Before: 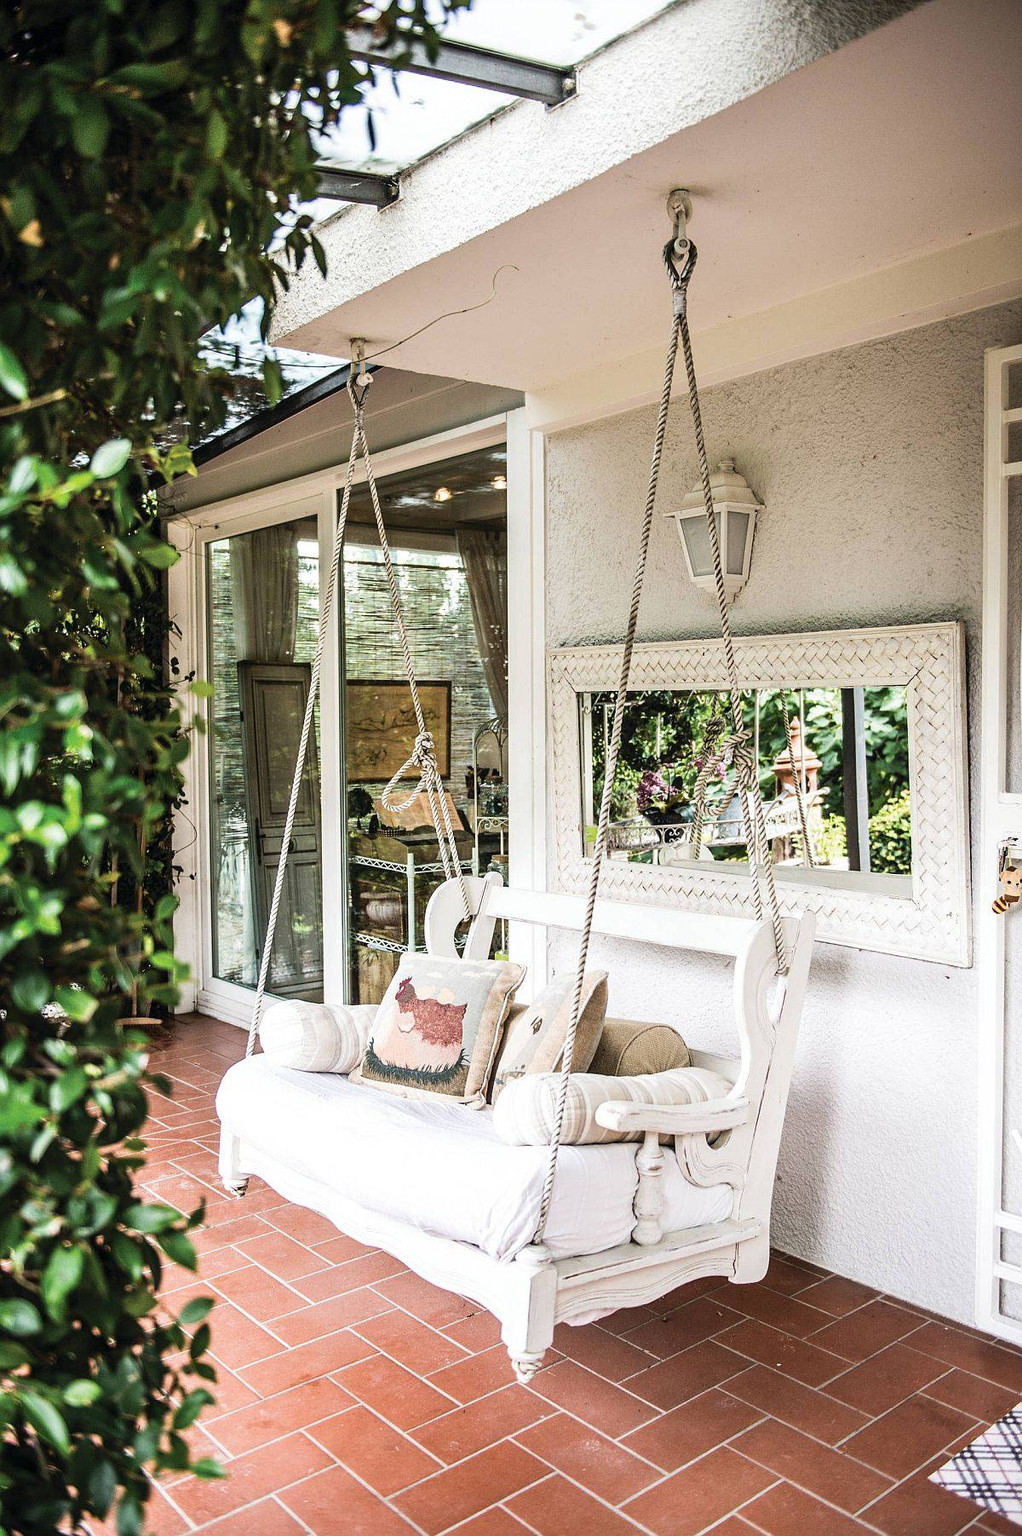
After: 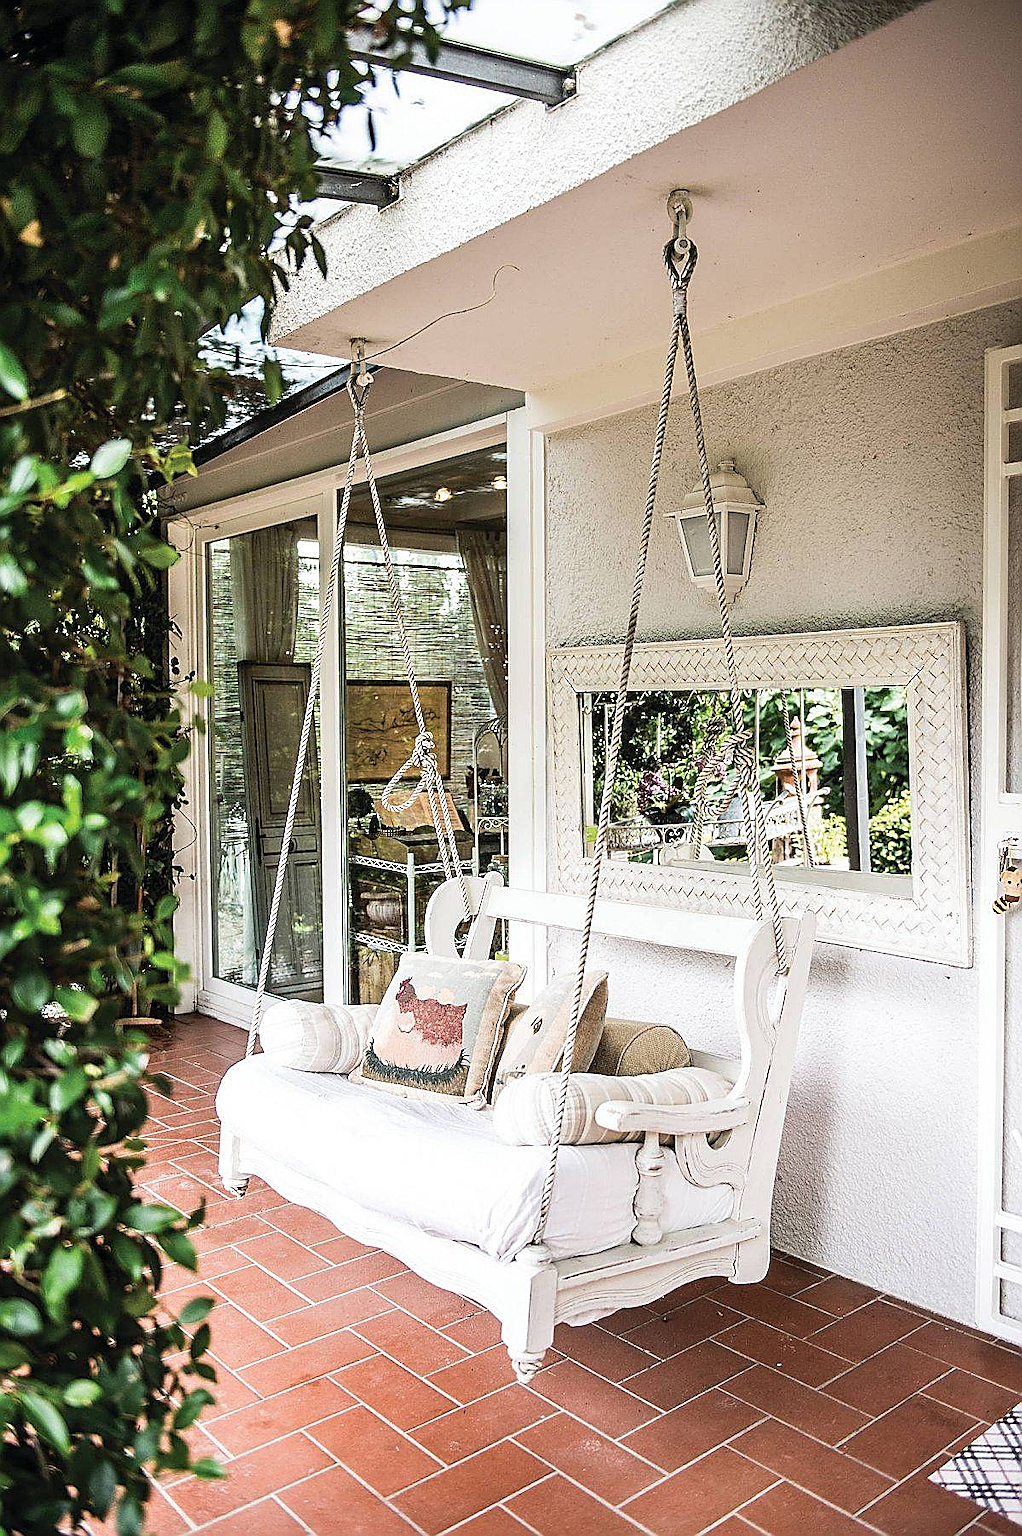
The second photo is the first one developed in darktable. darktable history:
sharpen: radius 1.422, amount 1.25, threshold 0.612
